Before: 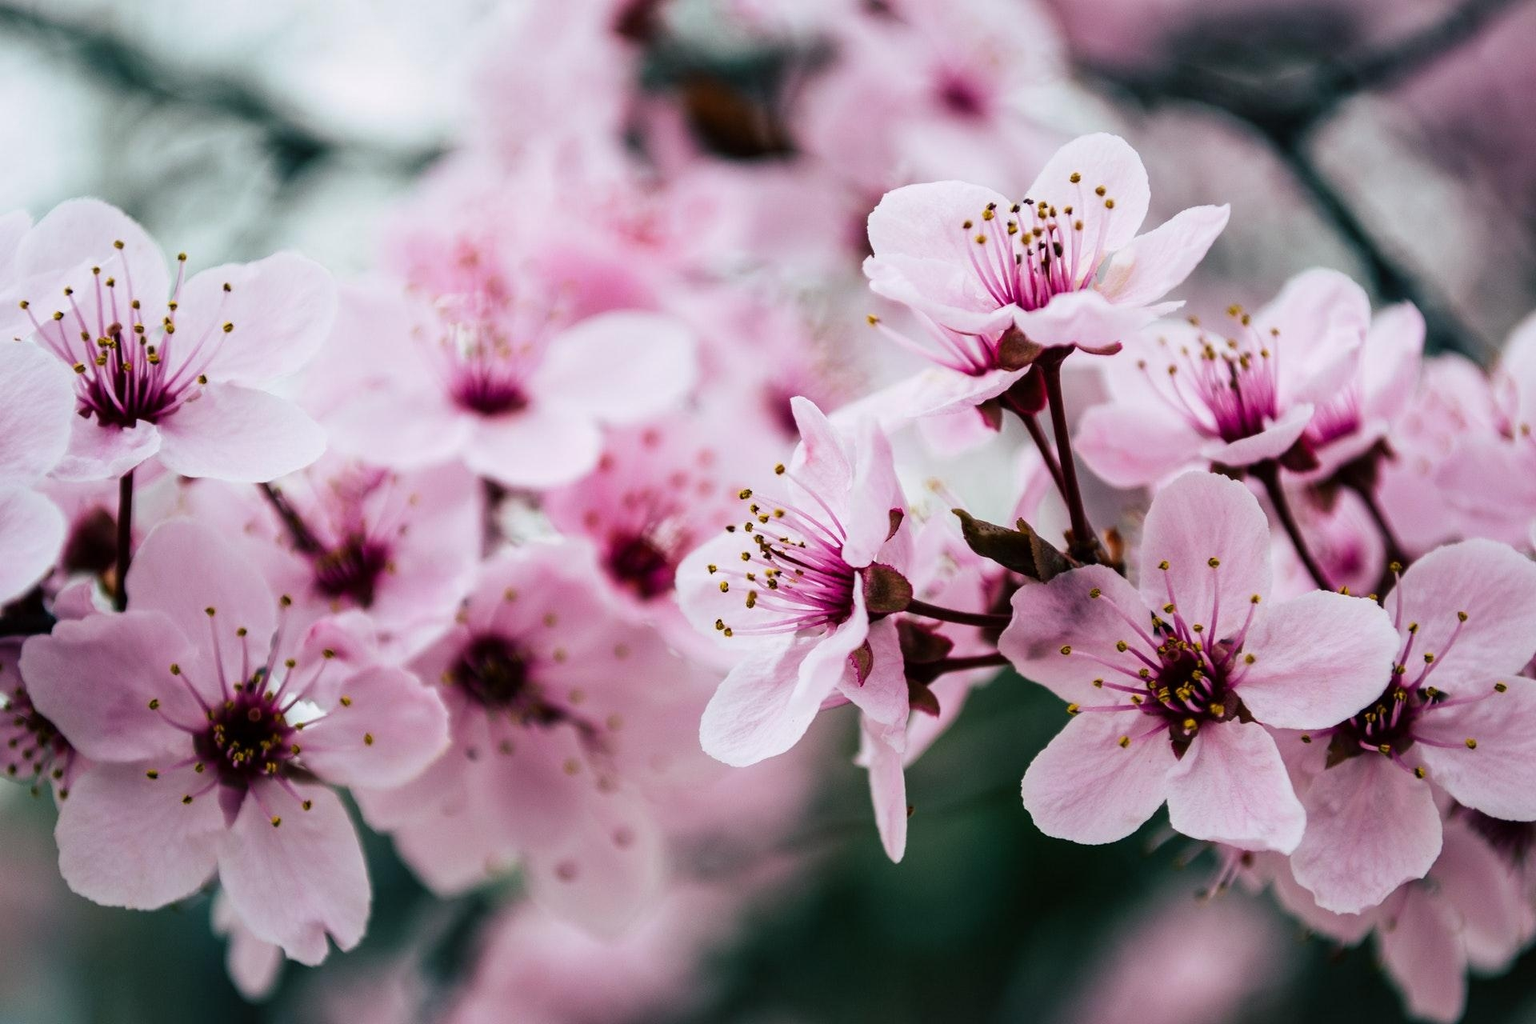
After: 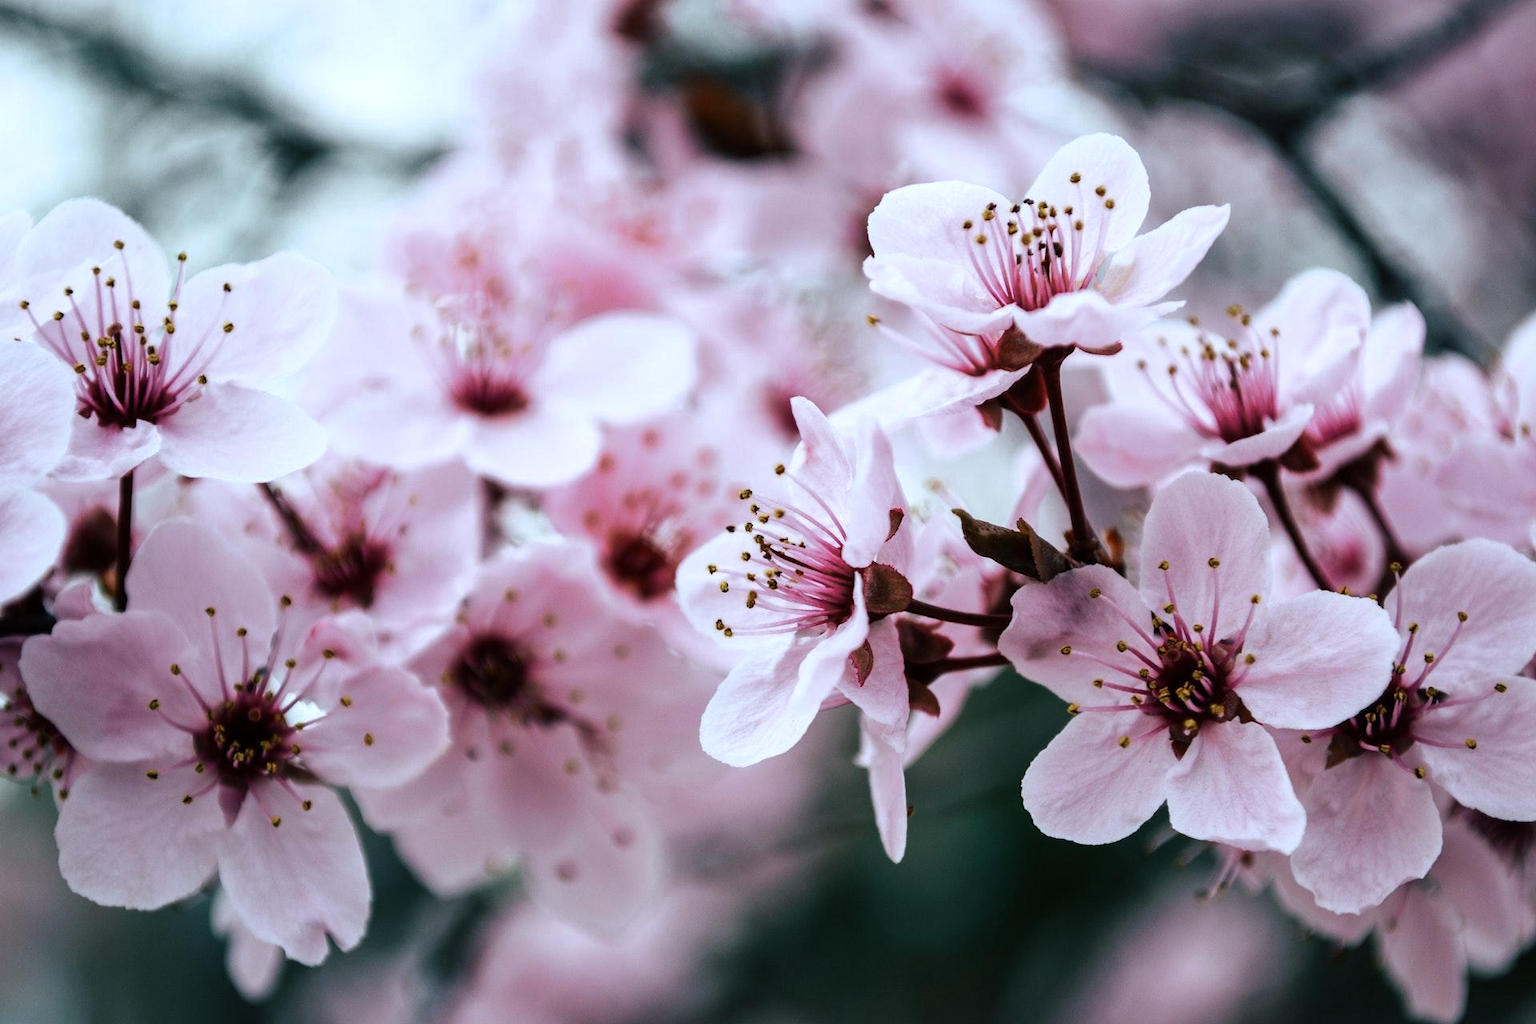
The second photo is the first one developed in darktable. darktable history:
color zones: curves: ch0 [(0, 0.5) (0.125, 0.4) (0.25, 0.5) (0.375, 0.4) (0.5, 0.4) (0.625, 0.6) (0.75, 0.6) (0.875, 0.5)]; ch1 [(0, 0.4) (0.125, 0.5) (0.25, 0.4) (0.375, 0.4) (0.5, 0.4) (0.625, 0.4) (0.75, 0.5) (0.875, 0.4)]; ch2 [(0, 0.6) (0.125, 0.5) (0.25, 0.5) (0.375, 0.6) (0.5, 0.6) (0.625, 0.5) (0.75, 0.5) (0.875, 0.5)]
color correction: highlights a* -4.18, highlights b* -10.81
